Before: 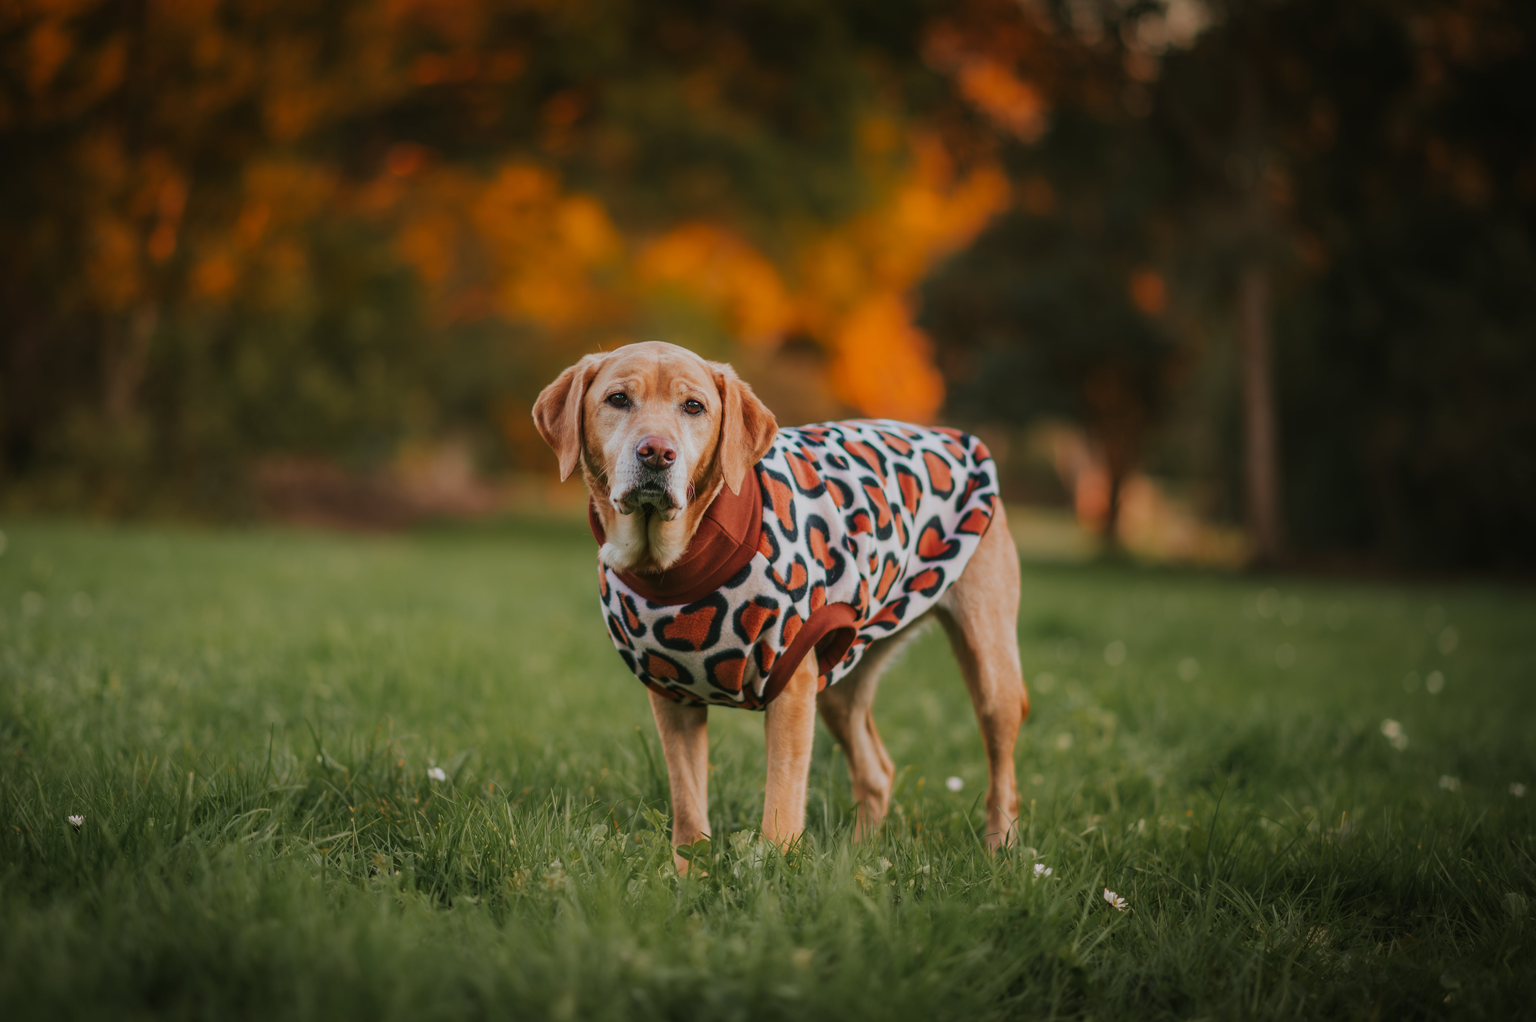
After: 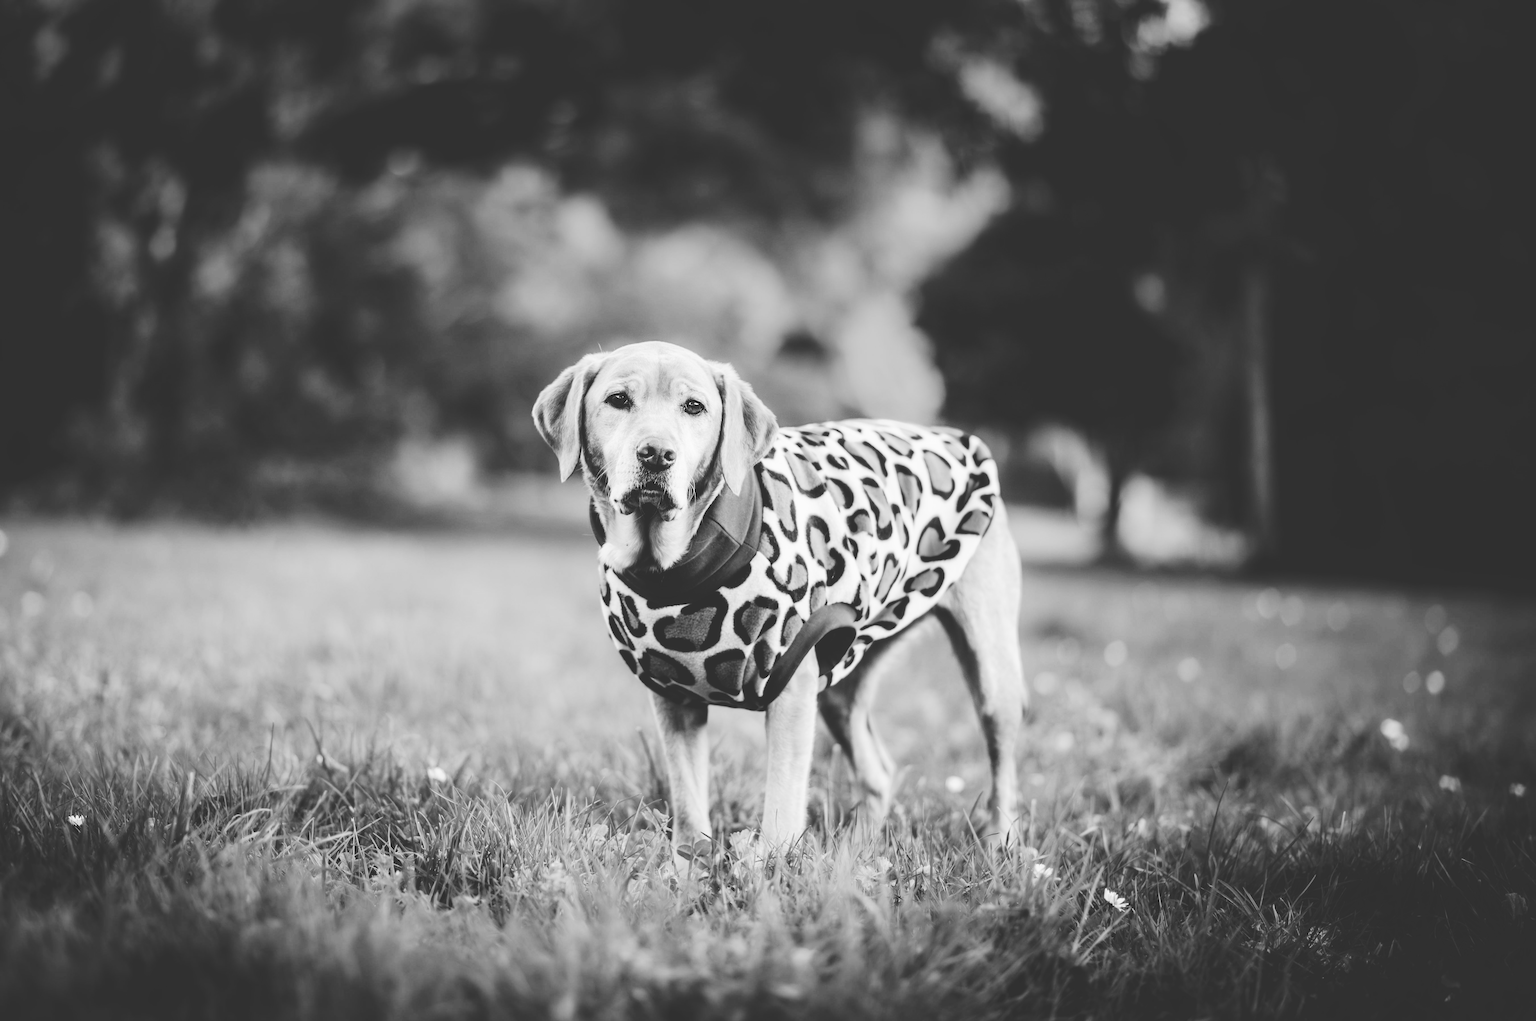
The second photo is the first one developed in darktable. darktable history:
monochrome: on, module defaults
exposure: exposure 0.128 EV, compensate highlight preservation false
tone curve: curves: ch0 [(0, 0) (0.003, 0.19) (0.011, 0.192) (0.025, 0.192) (0.044, 0.194) (0.069, 0.196) (0.1, 0.197) (0.136, 0.198) (0.177, 0.216) (0.224, 0.236) (0.277, 0.269) (0.335, 0.331) (0.399, 0.418) (0.468, 0.515) (0.543, 0.621) (0.623, 0.725) (0.709, 0.804) (0.801, 0.859) (0.898, 0.913) (1, 1)], preserve colors none
base curve: curves: ch0 [(0, 0) (0.026, 0.03) (0.109, 0.232) (0.351, 0.748) (0.669, 0.968) (1, 1)], preserve colors none
